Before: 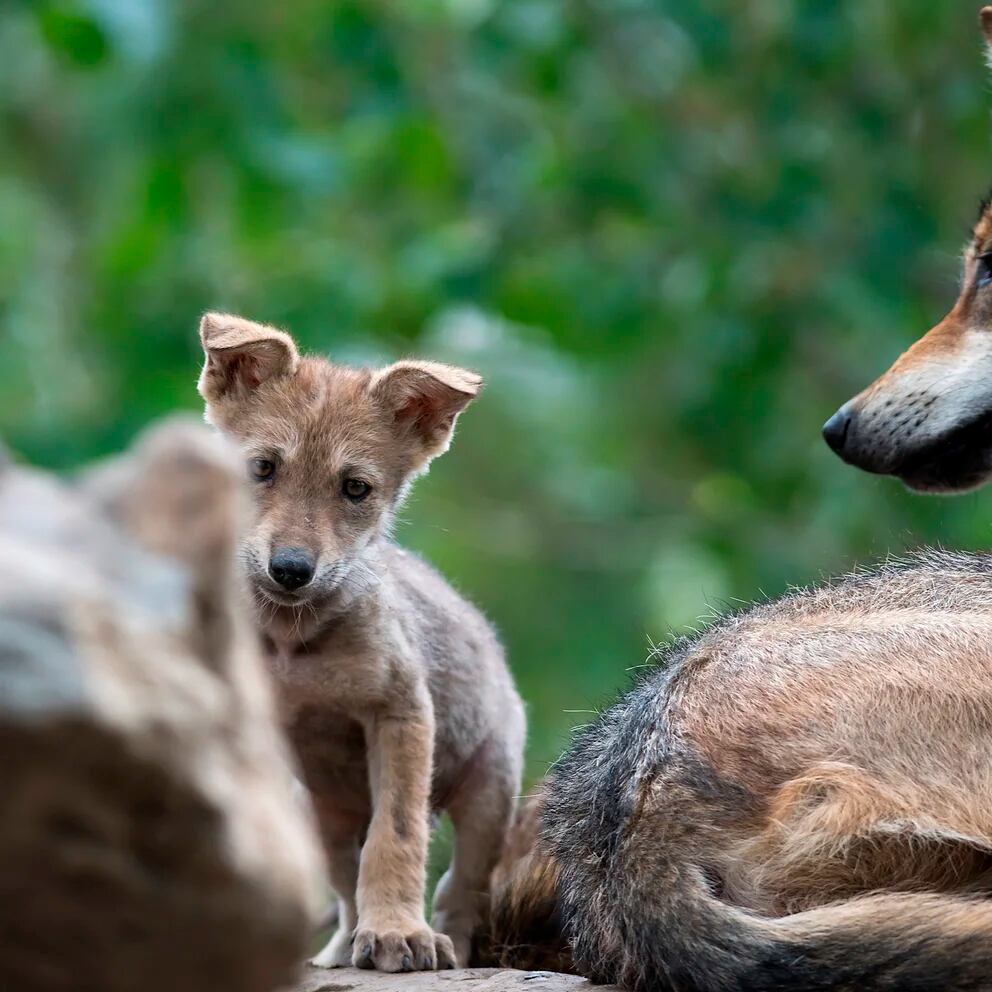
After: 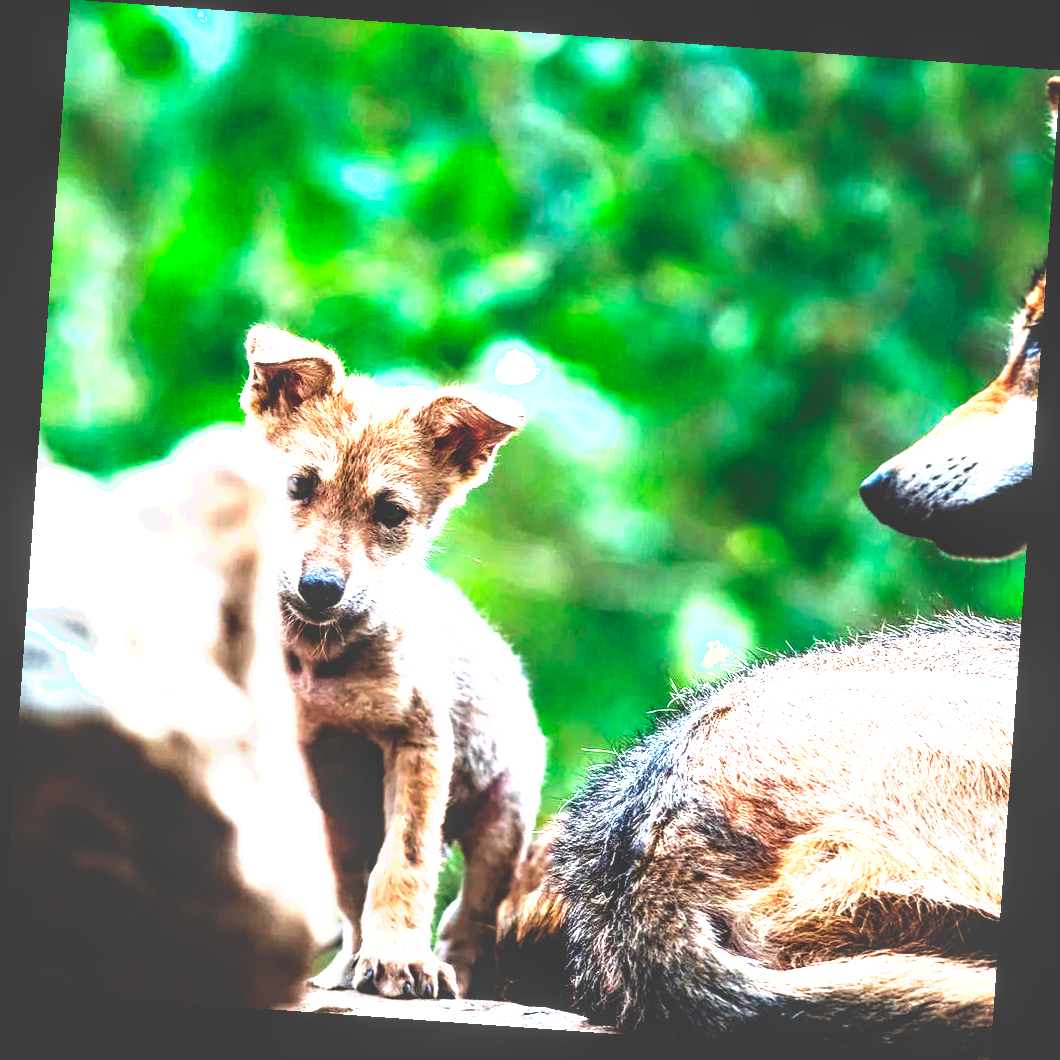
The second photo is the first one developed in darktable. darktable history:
rotate and perspective: rotation 4.1°, automatic cropping off
base curve: curves: ch0 [(0, 0.036) (0.083, 0.04) (0.804, 1)], preserve colors none
local contrast: detail 130%
rgb levels: preserve colors max RGB
exposure: black level correction 0, exposure 1.7 EV, compensate exposure bias true, compensate highlight preservation false
